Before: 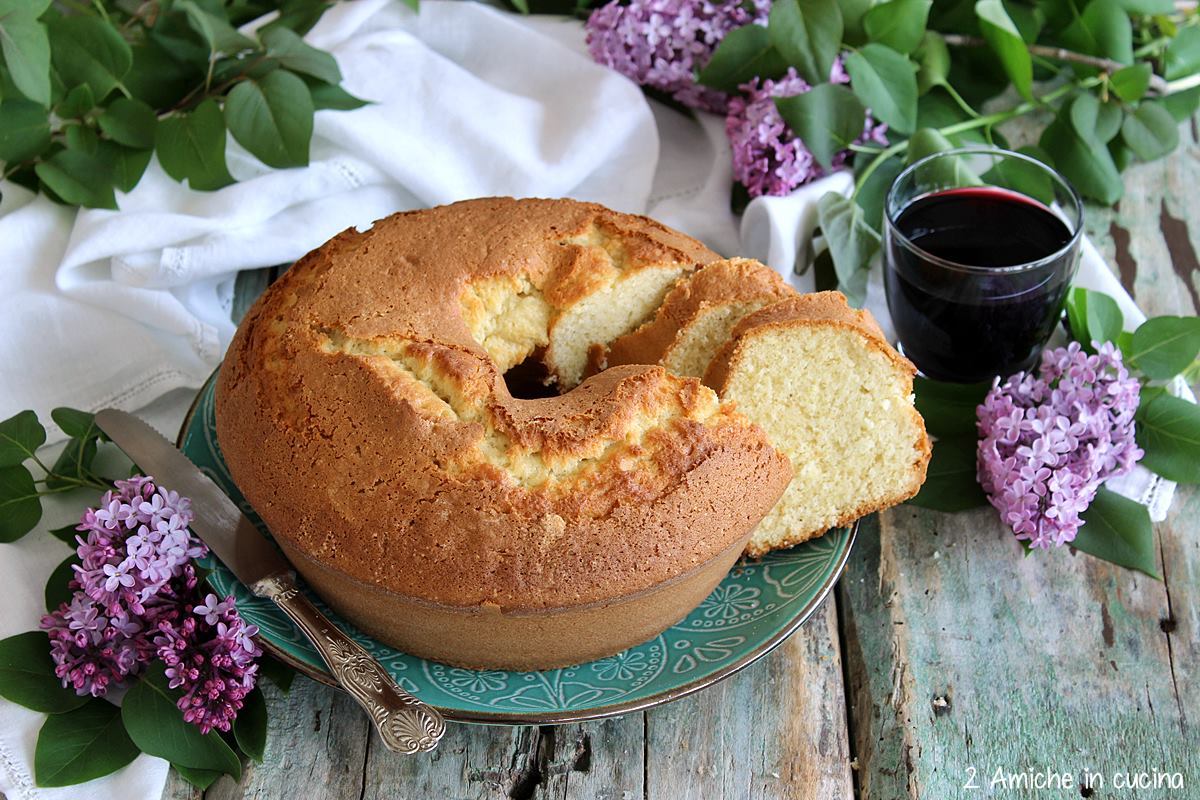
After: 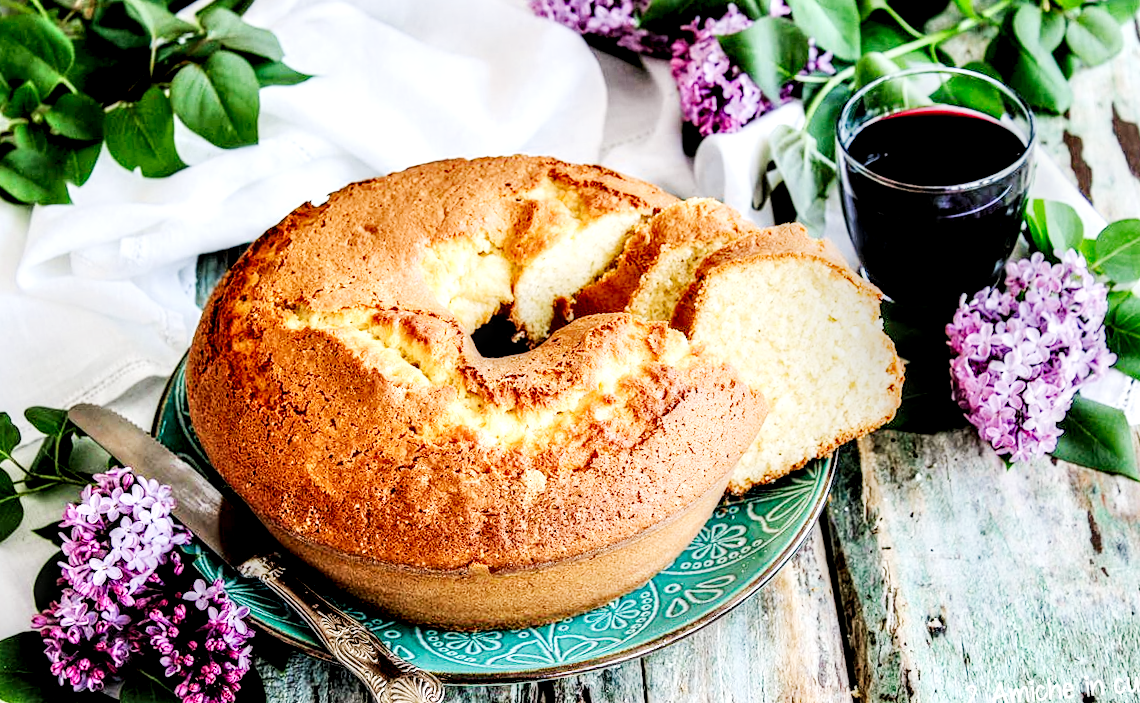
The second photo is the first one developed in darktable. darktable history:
exposure: black level correction 0, exposure 1.3 EV, compensate highlight preservation false
rotate and perspective: rotation -5°, crop left 0.05, crop right 0.952, crop top 0.11, crop bottom 0.89
filmic rgb: black relative exposure -4.14 EV, white relative exposure 5.1 EV, hardness 2.11, contrast 1.165
tone curve: curves: ch0 [(0, 0) (0.003, 0.002) (0.011, 0.006) (0.025, 0.014) (0.044, 0.02) (0.069, 0.027) (0.1, 0.036) (0.136, 0.05) (0.177, 0.081) (0.224, 0.118) (0.277, 0.183) (0.335, 0.262) (0.399, 0.351) (0.468, 0.456) (0.543, 0.571) (0.623, 0.692) (0.709, 0.795) (0.801, 0.88) (0.898, 0.948) (1, 1)], preserve colors none
local contrast: highlights 19%, detail 186%
